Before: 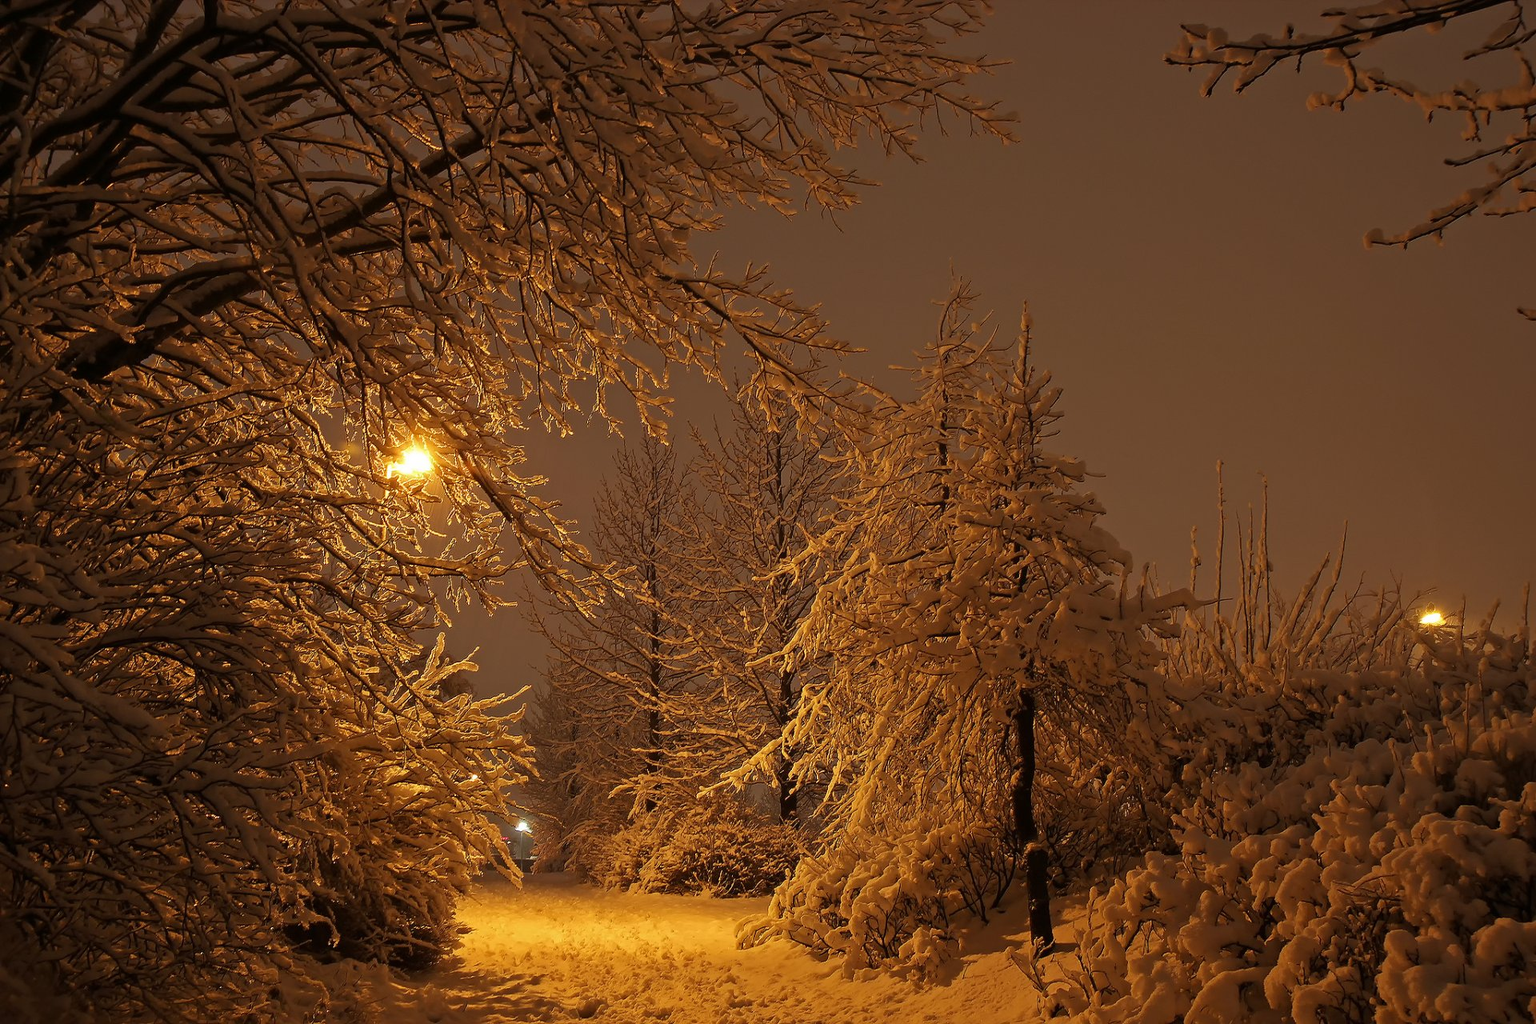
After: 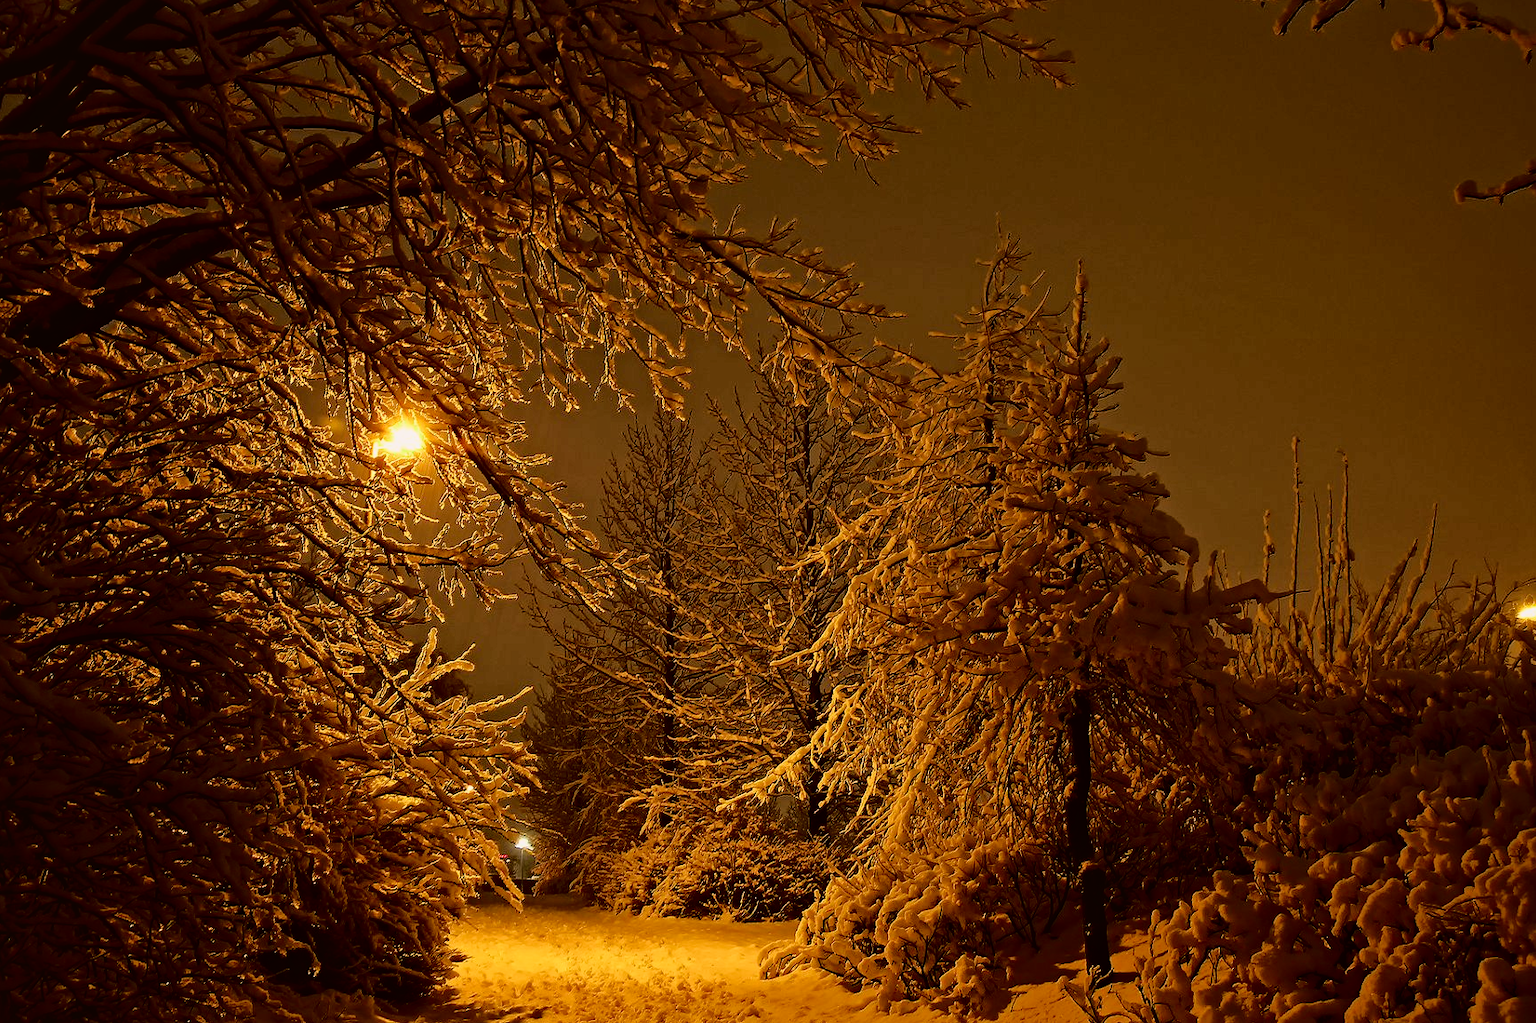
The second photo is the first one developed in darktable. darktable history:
tone curve: curves: ch0 [(0, 0.015) (0.091, 0.055) (0.184, 0.159) (0.304, 0.382) (0.492, 0.579) (0.628, 0.755) (0.832, 0.932) (0.984, 0.963)]; ch1 [(0, 0) (0.34, 0.235) (0.493, 0.5) (0.554, 0.56) (0.764, 0.815) (1, 1)]; ch2 [(0, 0) (0.44, 0.458) (0.476, 0.477) (0.542, 0.586) (0.674, 0.724) (1, 1)], color space Lab, independent channels, preserve colors none
exposure: compensate highlight preservation false
crop: left 3.305%, top 6.436%, right 6.389%, bottom 3.258%
local contrast: mode bilateral grid, contrast 28, coarseness 16, detail 115%, midtone range 0.2
contrast brightness saturation: contrast 0.07, brightness -0.13, saturation 0.06
filmic rgb: white relative exposure 3.8 EV, hardness 4.35
